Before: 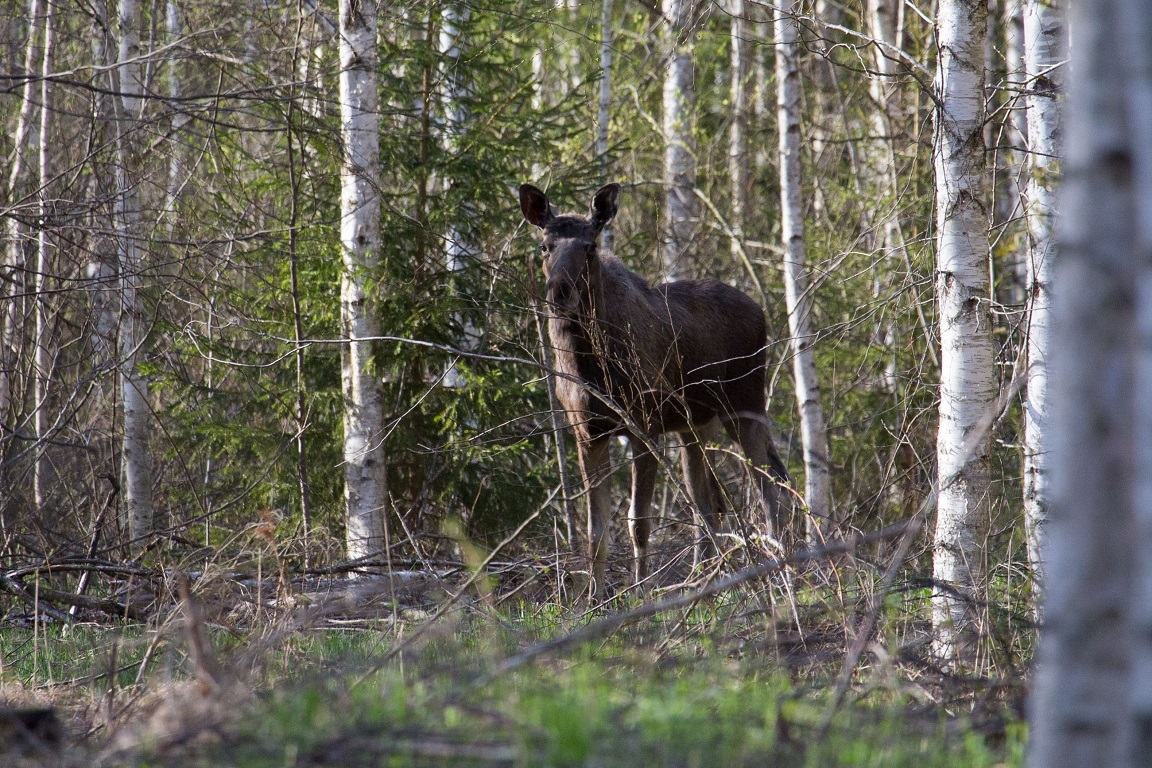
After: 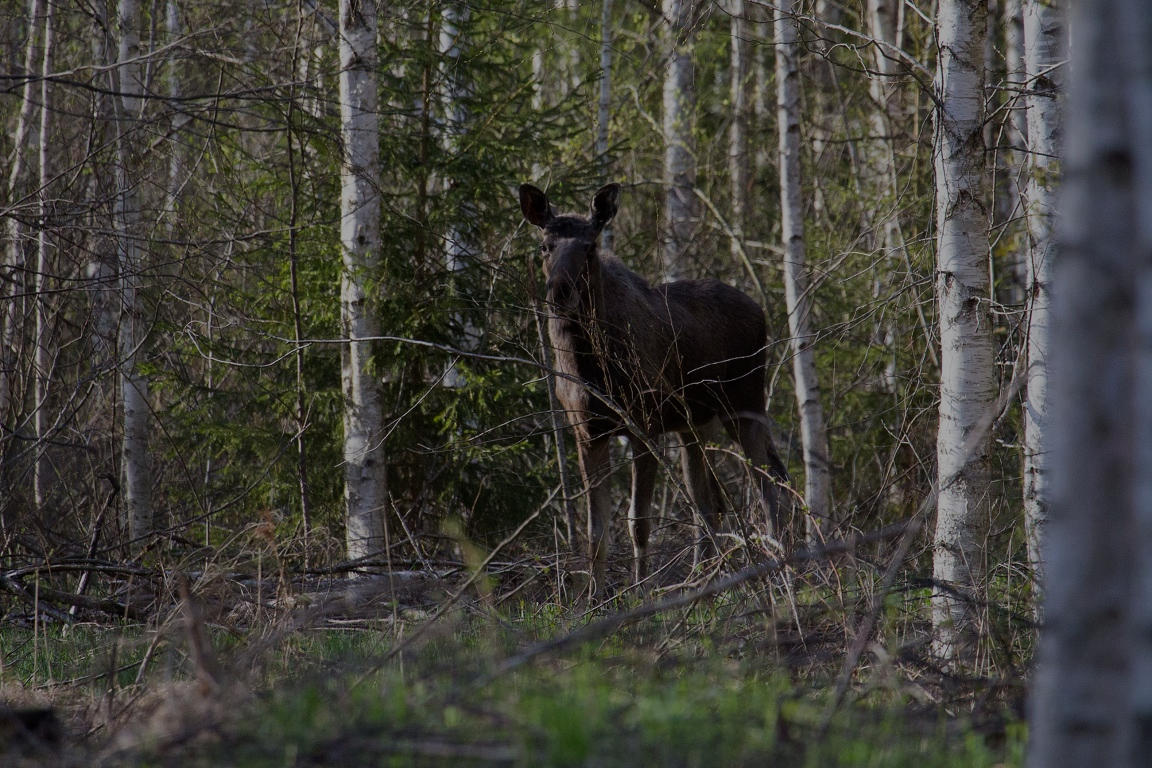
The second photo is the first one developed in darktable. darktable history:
exposure: exposure -1.395 EV, compensate exposure bias true, compensate highlight preservation false
